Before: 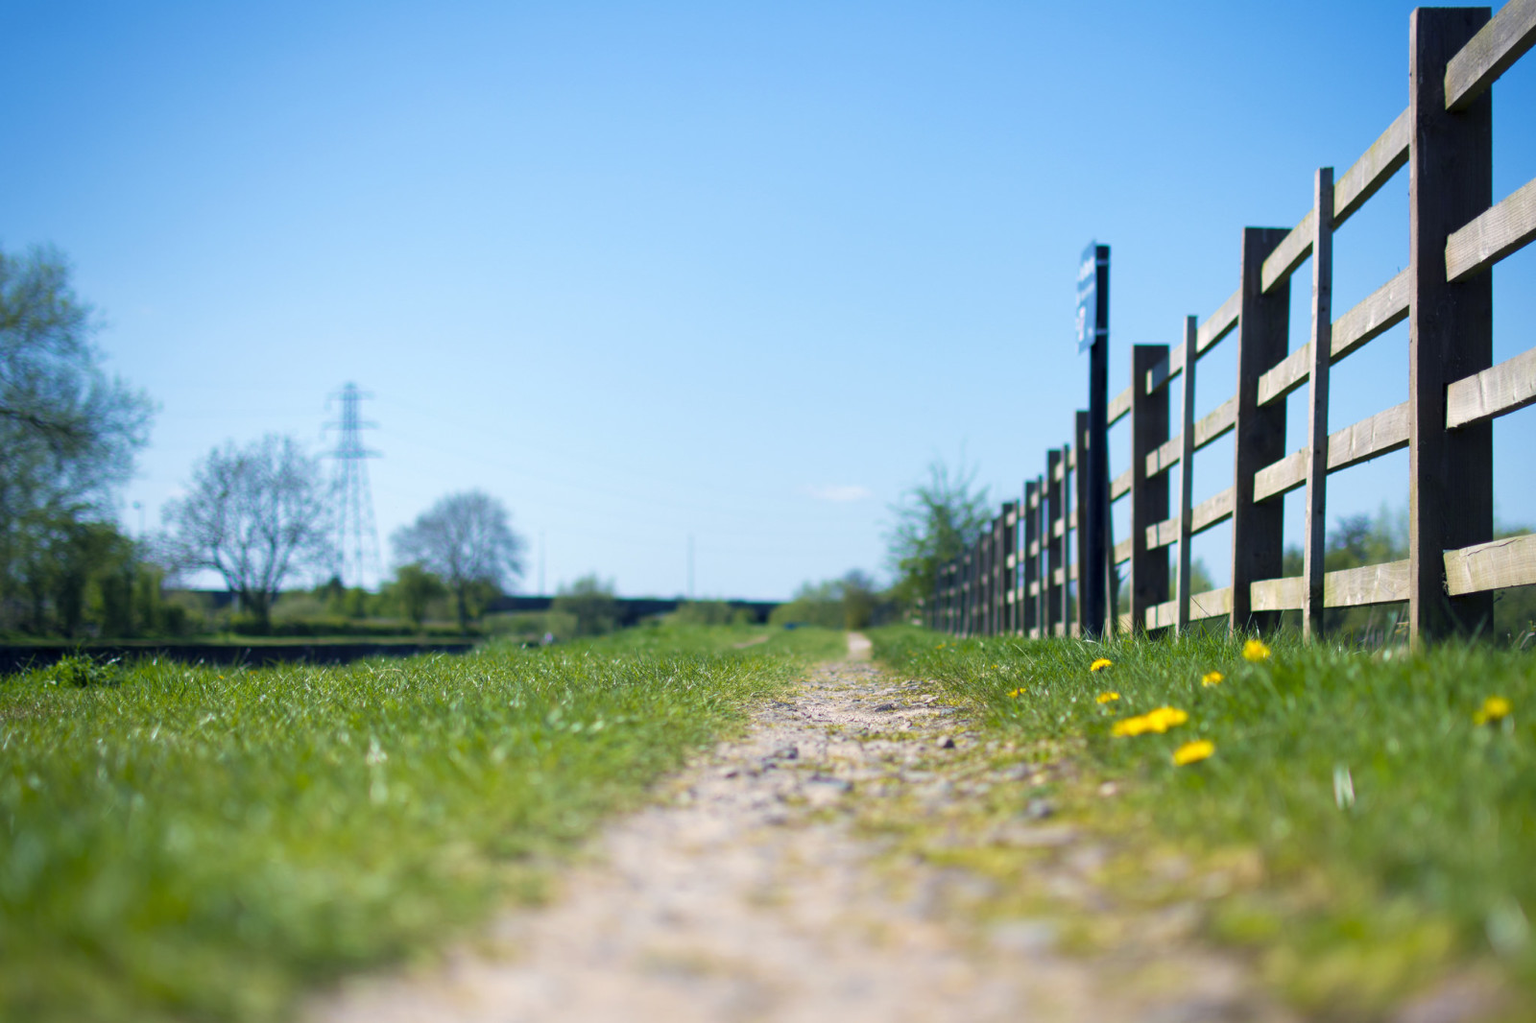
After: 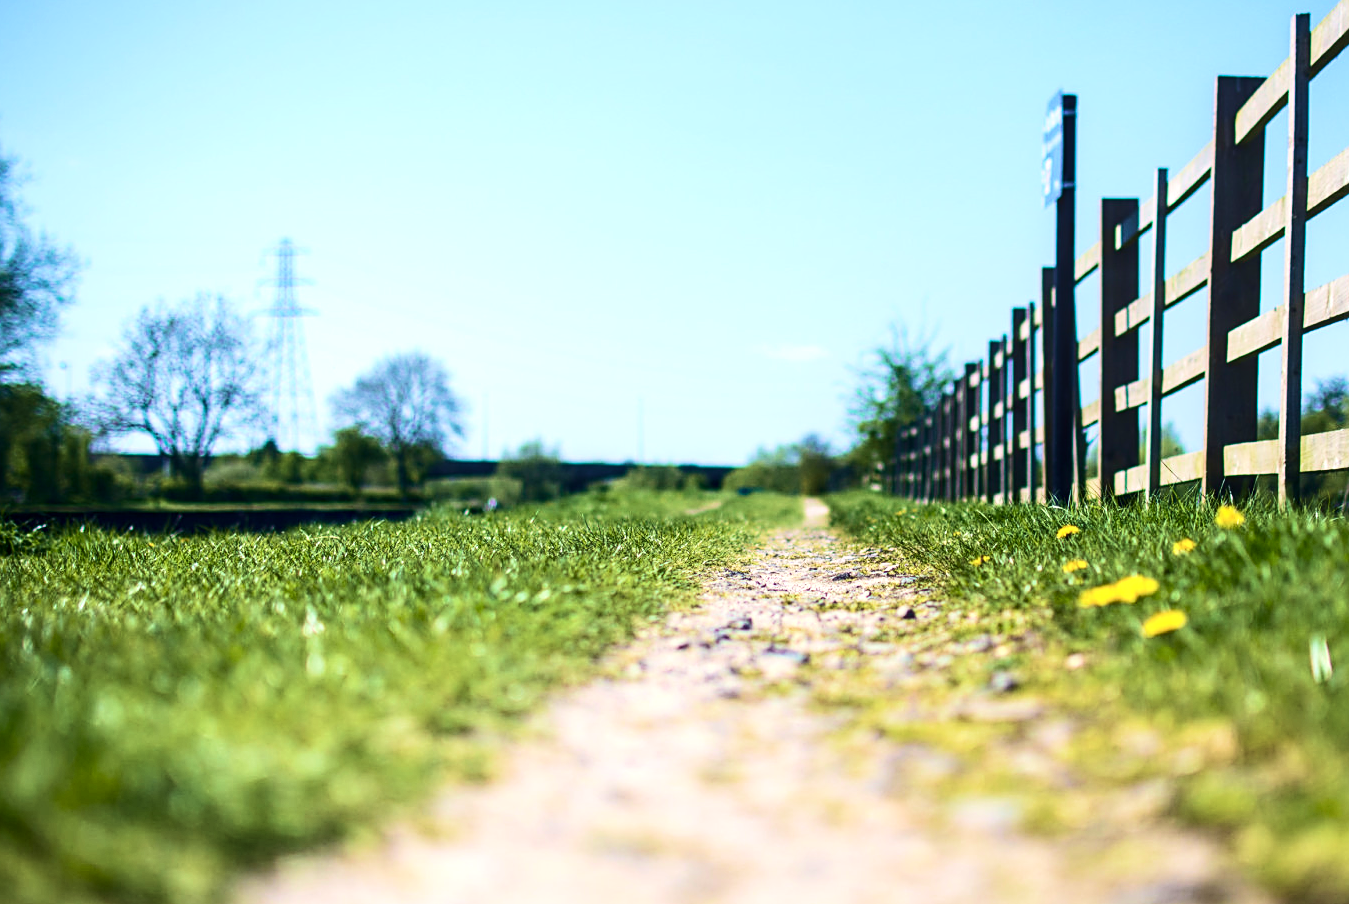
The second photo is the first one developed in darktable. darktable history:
sharpen: on, module defaults
crop and rotate: left 5.018%, top 15.11%, right 10.663%
tone equalizer: -8 EV -0.424 EV, -7 EV -0.375 EV, -6 EV -0.35 EV, -5 EV -0.239 EV, -3 EV 0.244 EV, -2 EV 0.333 EV, -1 EV 0.376 EV, +0 EV 0.406 EV, edges refinement/feathering 500, mask exposure compensation -1.57 EV, preserve details no
velvia: strength 44.71%
contrast brightness saturation: contrast 0.281
local contrast: on, module defaults
